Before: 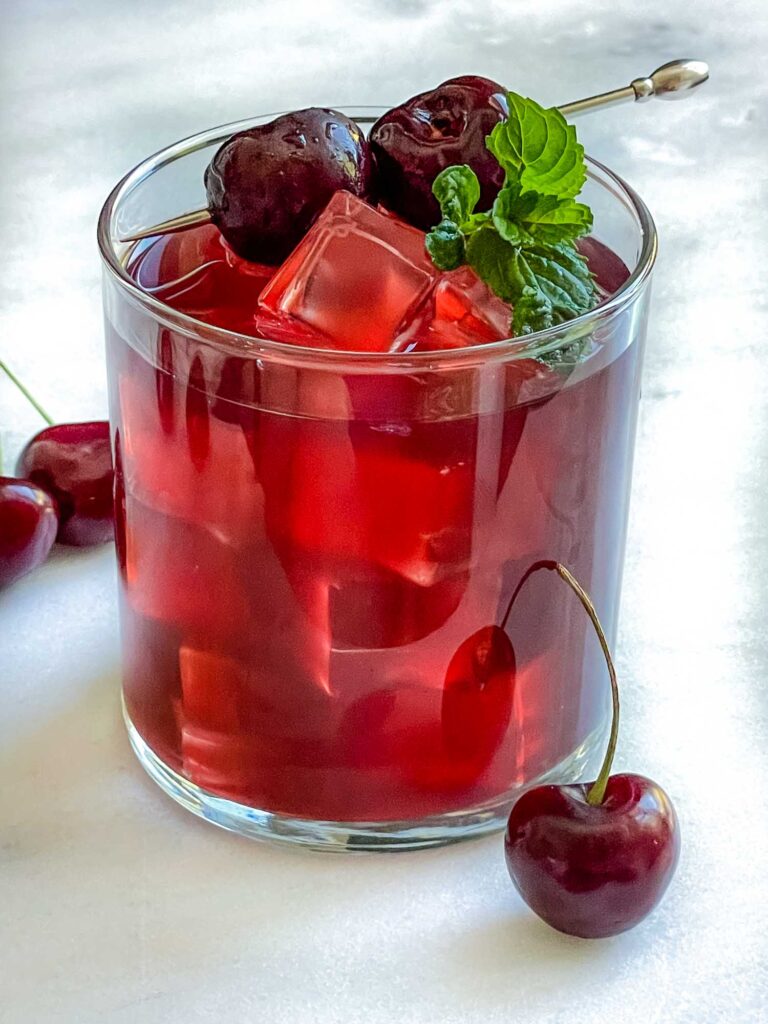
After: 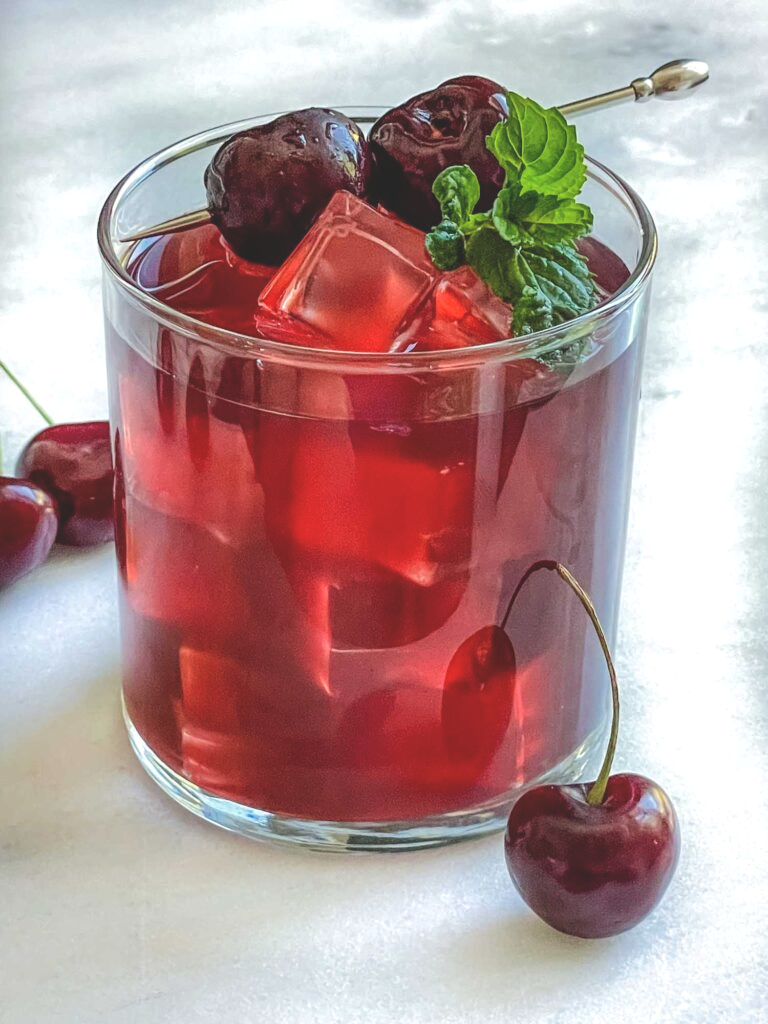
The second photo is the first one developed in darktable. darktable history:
exposure: black level correction -0.022, exposure -0.031 EV, compensate highlight preservation false
local contrast: highlights 100%, shadows 97%, detail 131%, midtone range 0.2
